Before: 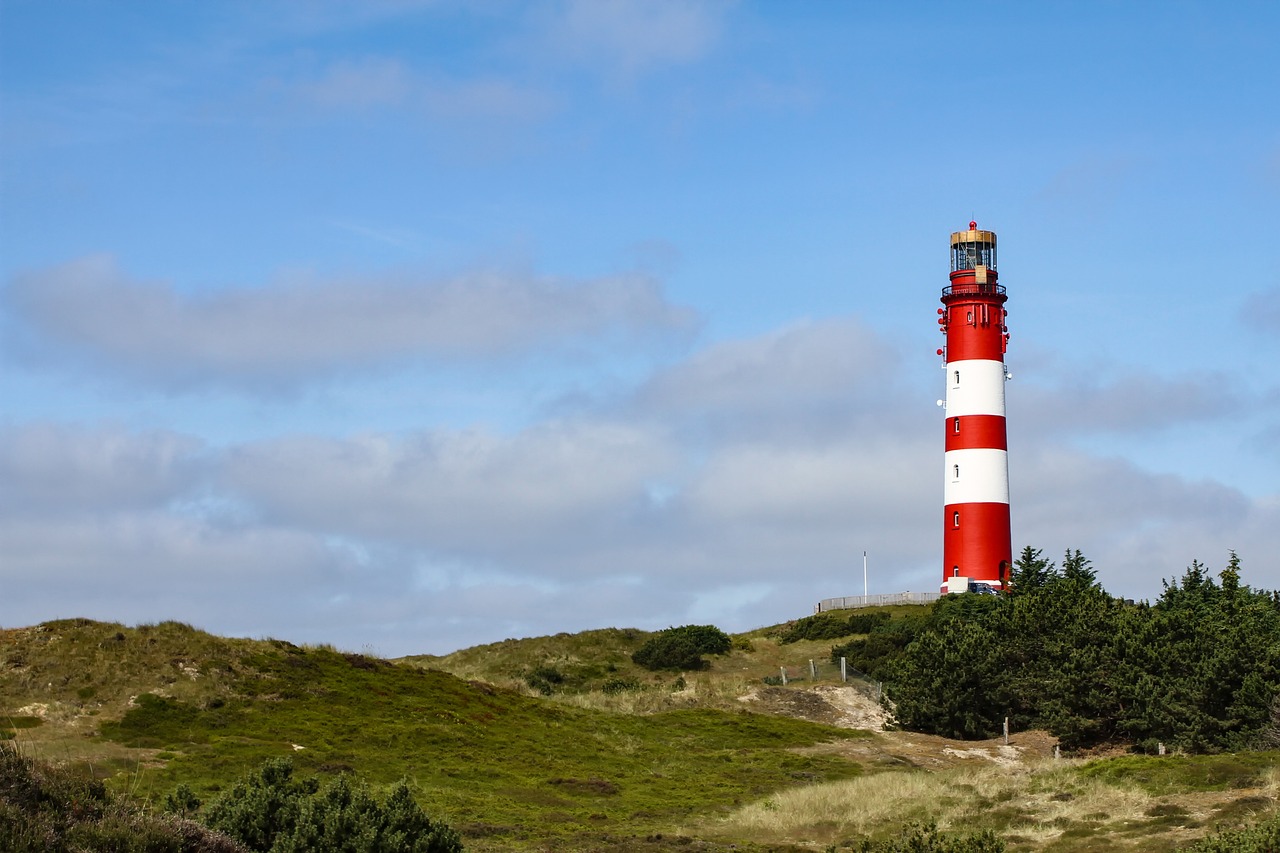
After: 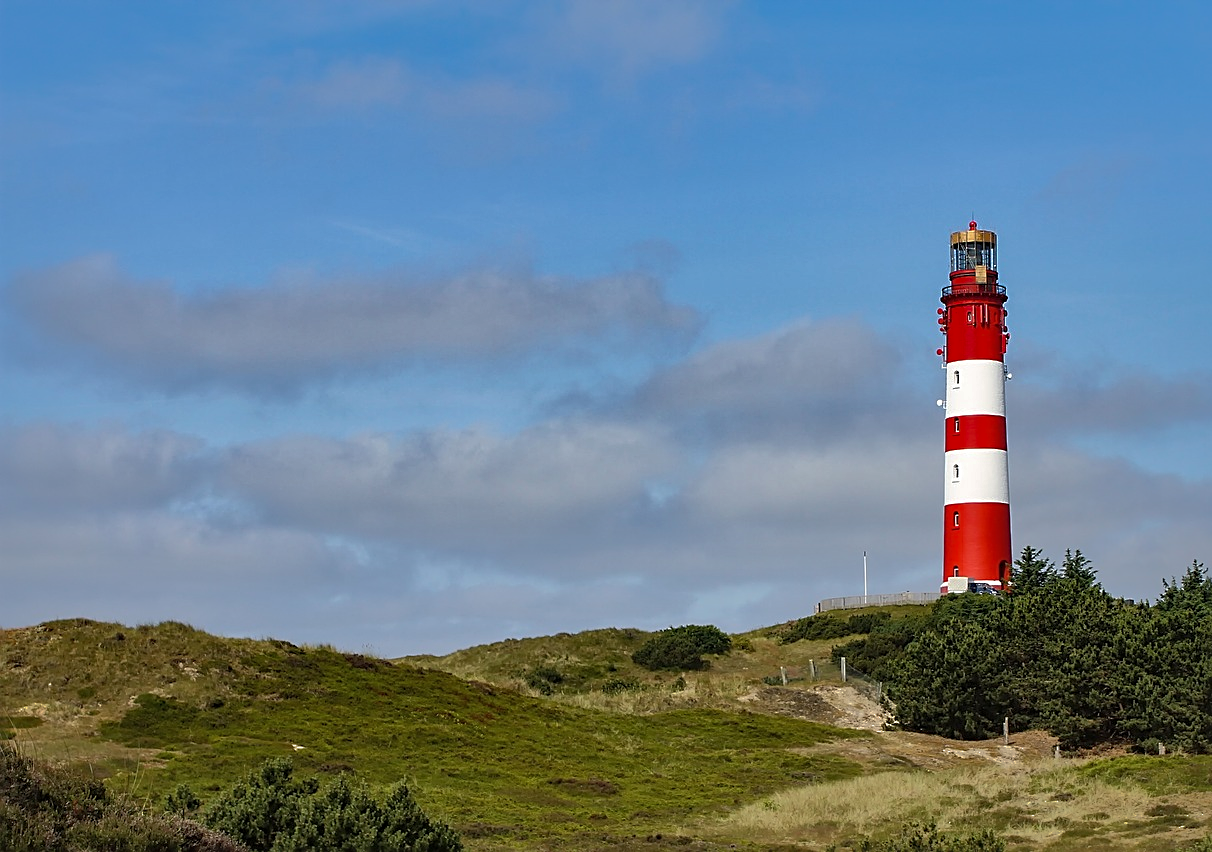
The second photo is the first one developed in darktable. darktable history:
crop and rotate: left 0%, right 5.274%
sharpen: on, module defaults
shadows and highlights: shadows 39.1, highlights -74.41
